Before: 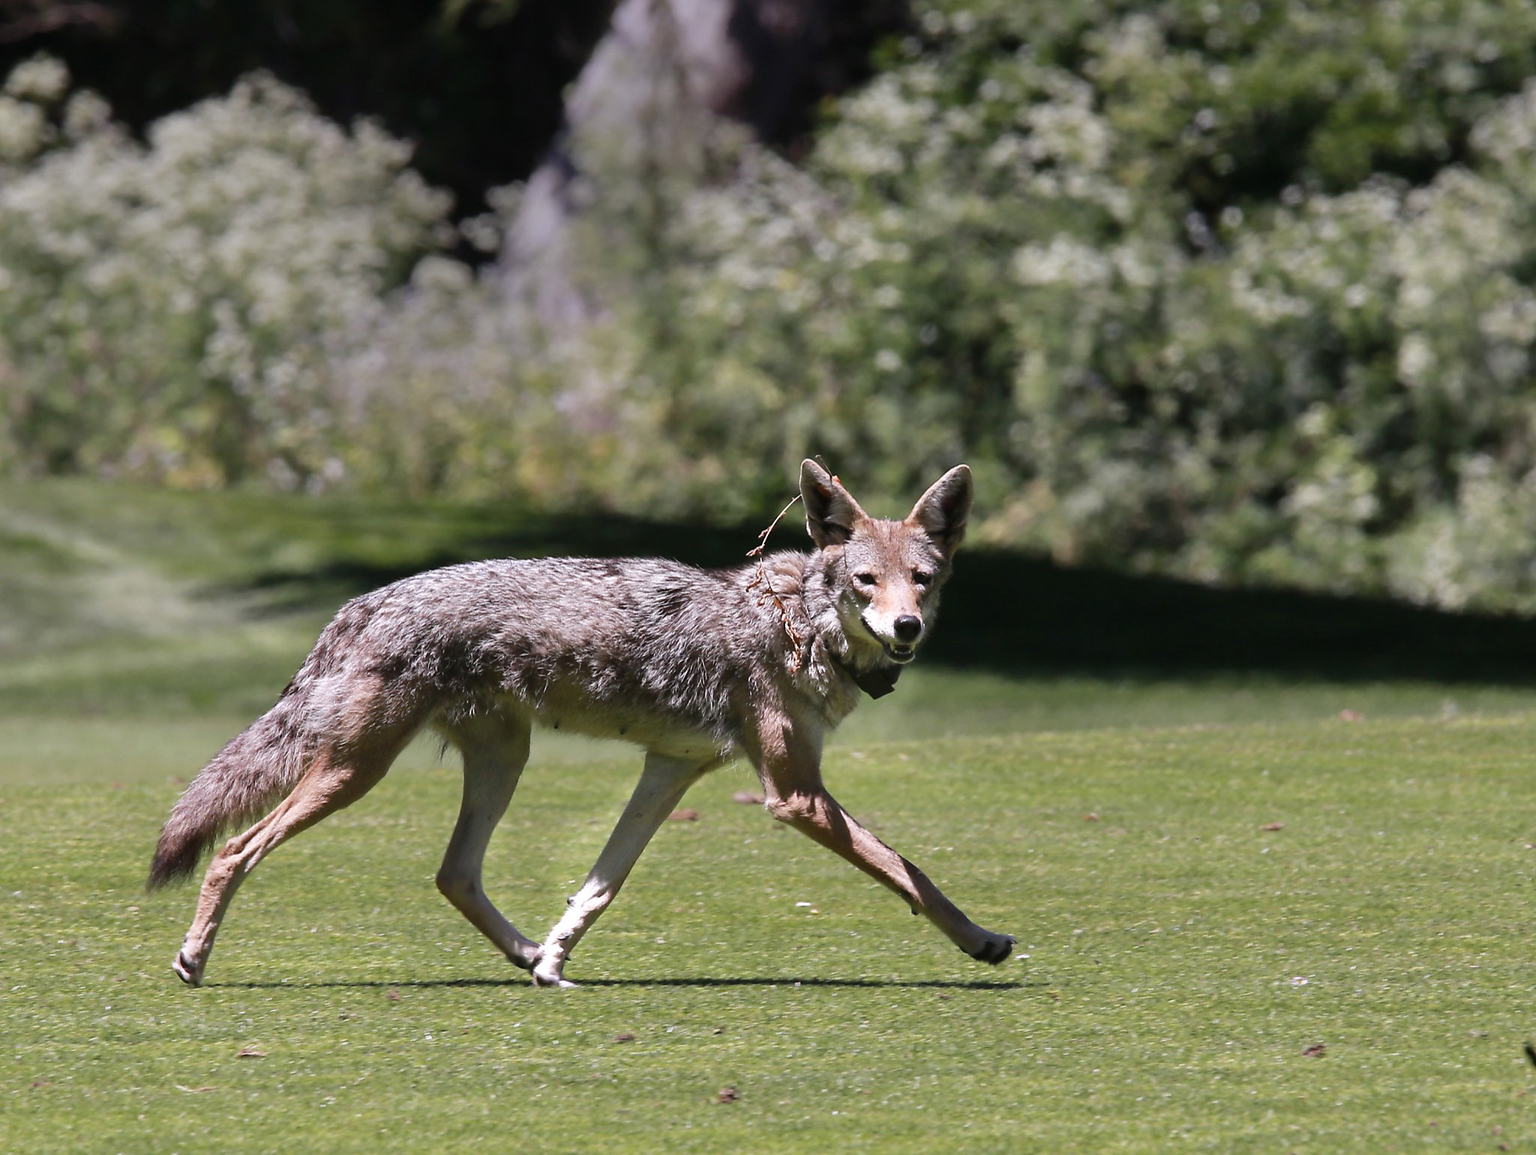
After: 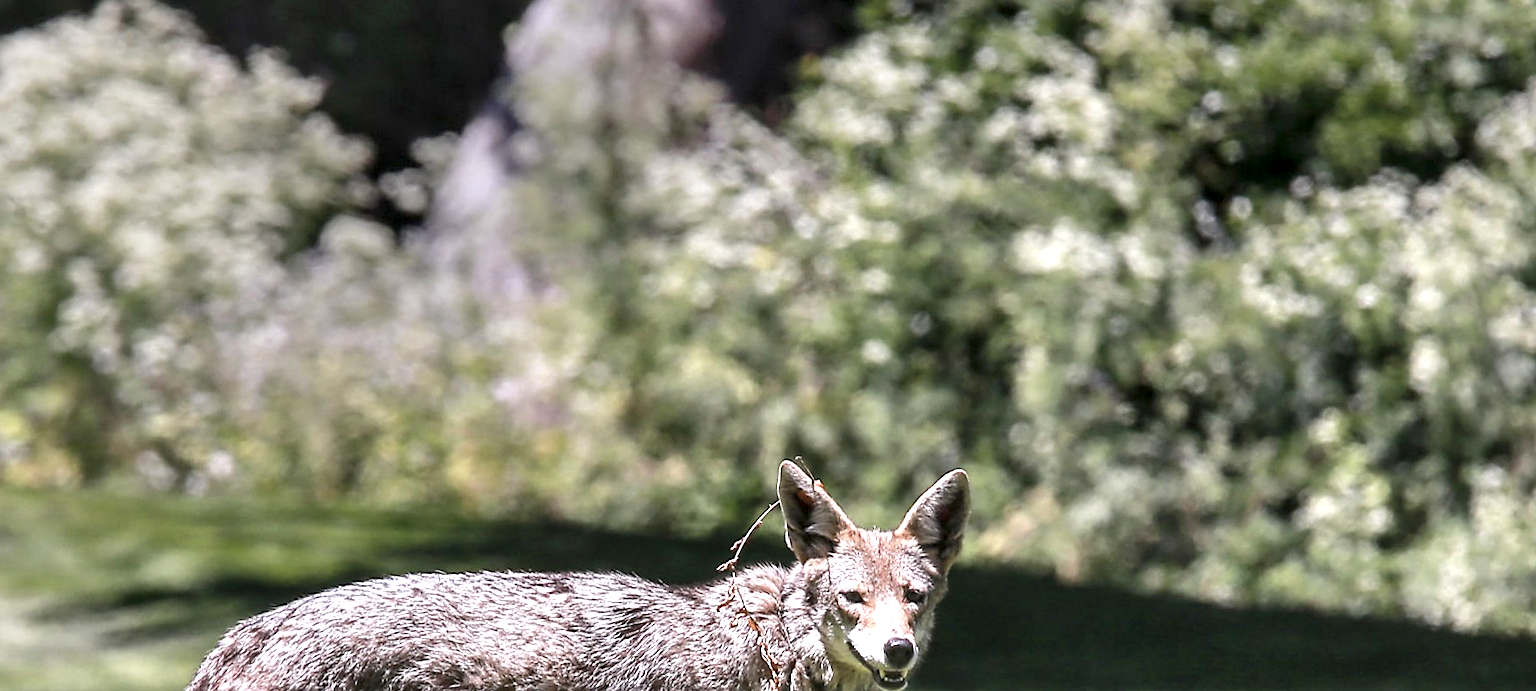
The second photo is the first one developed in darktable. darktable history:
sharpen: on, module defaults
exposure: exposure 1 EV, compensate highlight preservation false
crop and rotate: left 11.812%, bottom 42.776%
local contrast: detail 150%
color balance: contrast -15%
rotate and perspective: rotation -0.013°, lens shift (vertical) -0.027, lens shift (horizontal) 0.178, crop left 0.016, crop right 0.989, crop top 0.082, crop bottom 0.918
shadows and highlights: soften with gaussian
